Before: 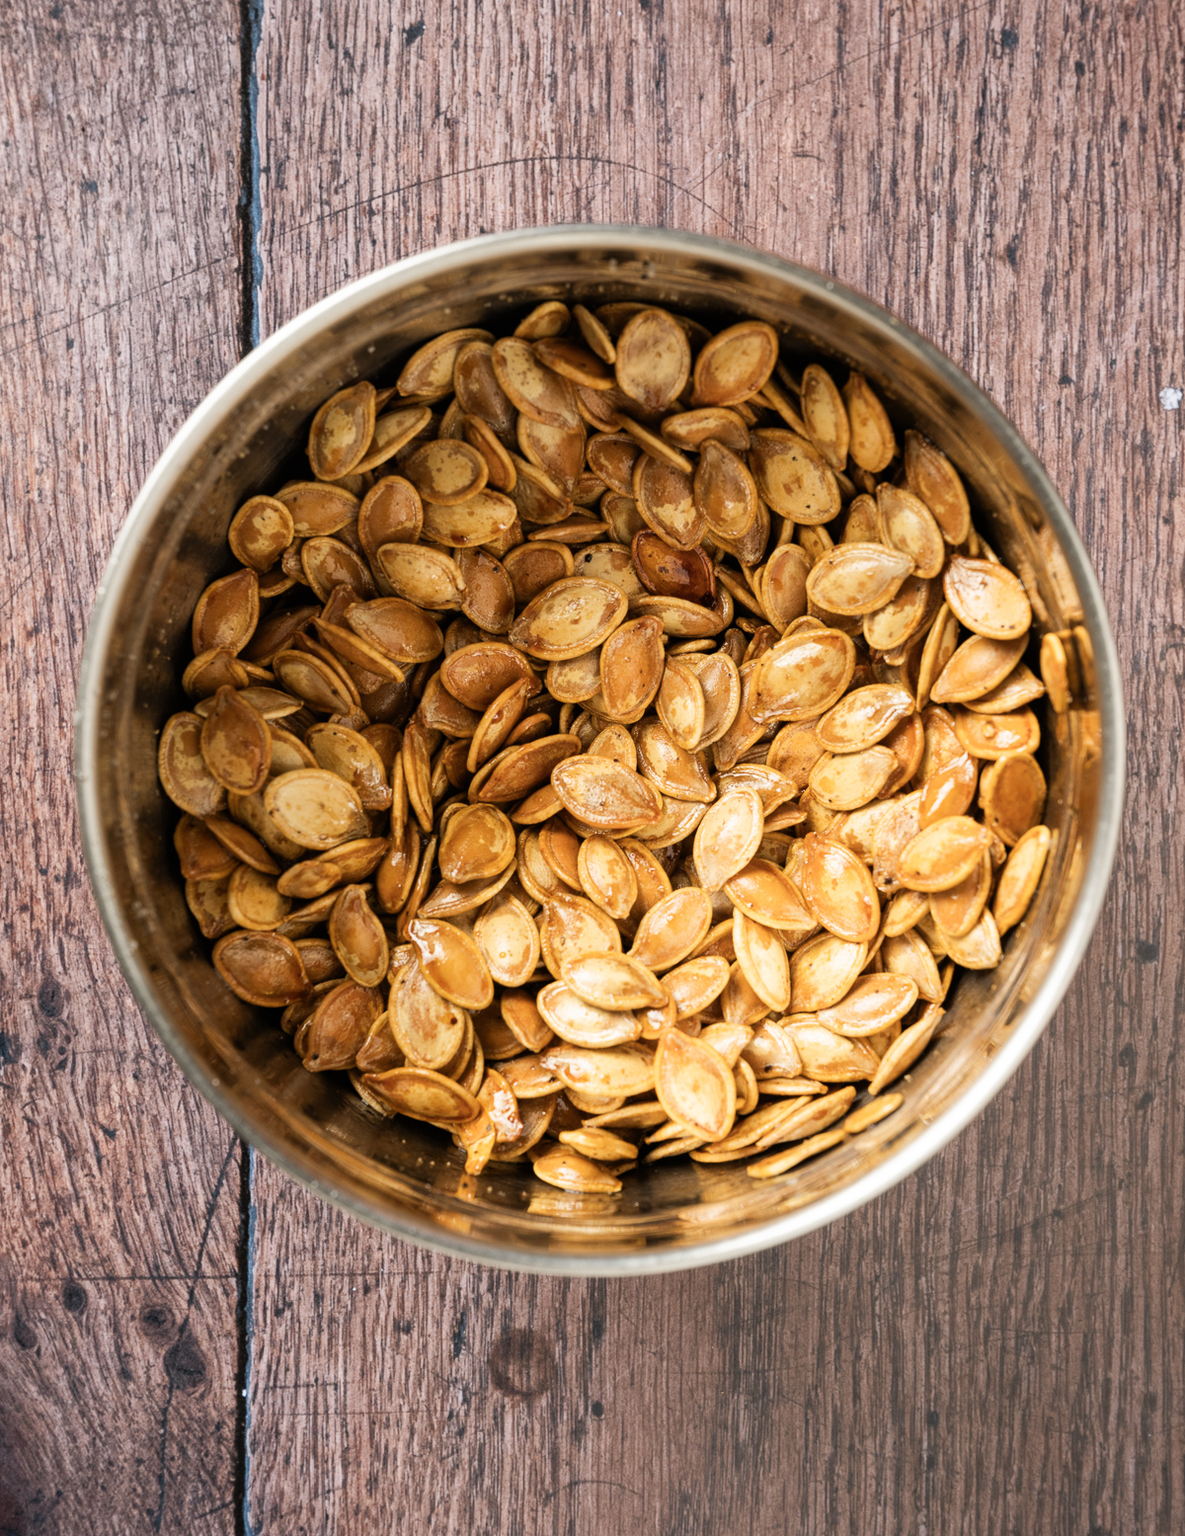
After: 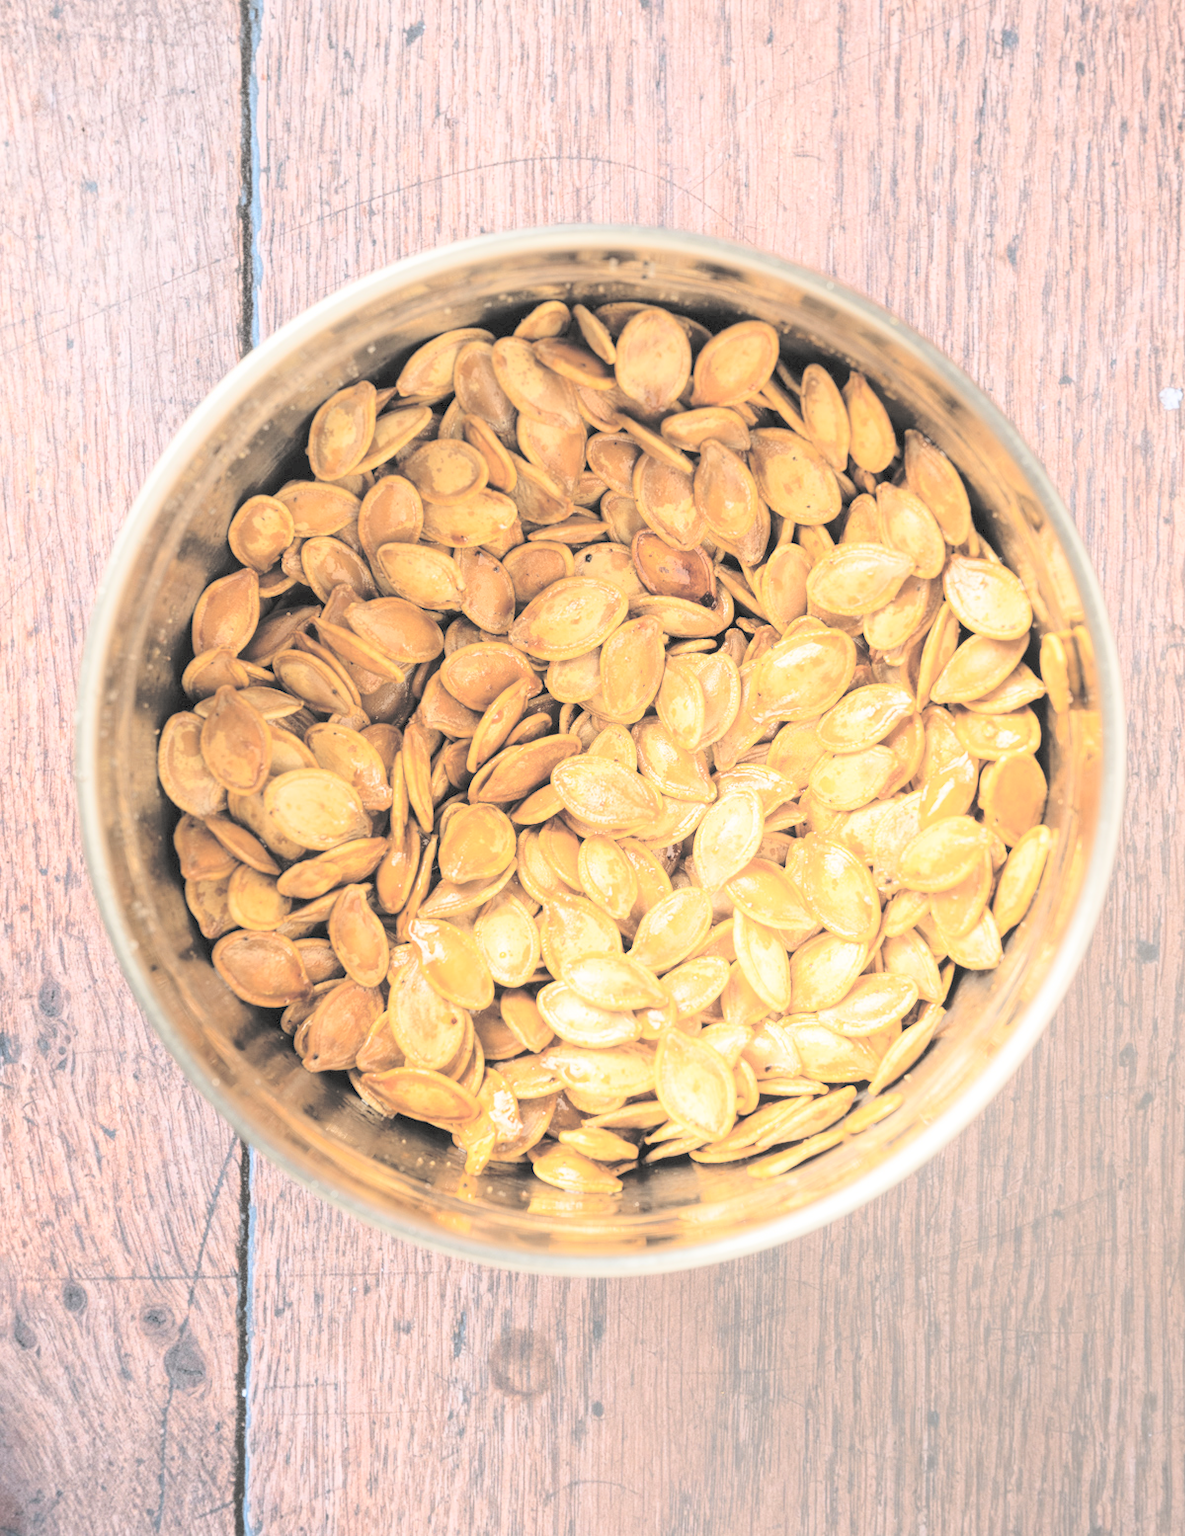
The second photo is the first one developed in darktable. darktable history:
contrast brightness saturation: brightness 0.993
shadows and highlights: shadows -0.238, highlights 39.24
